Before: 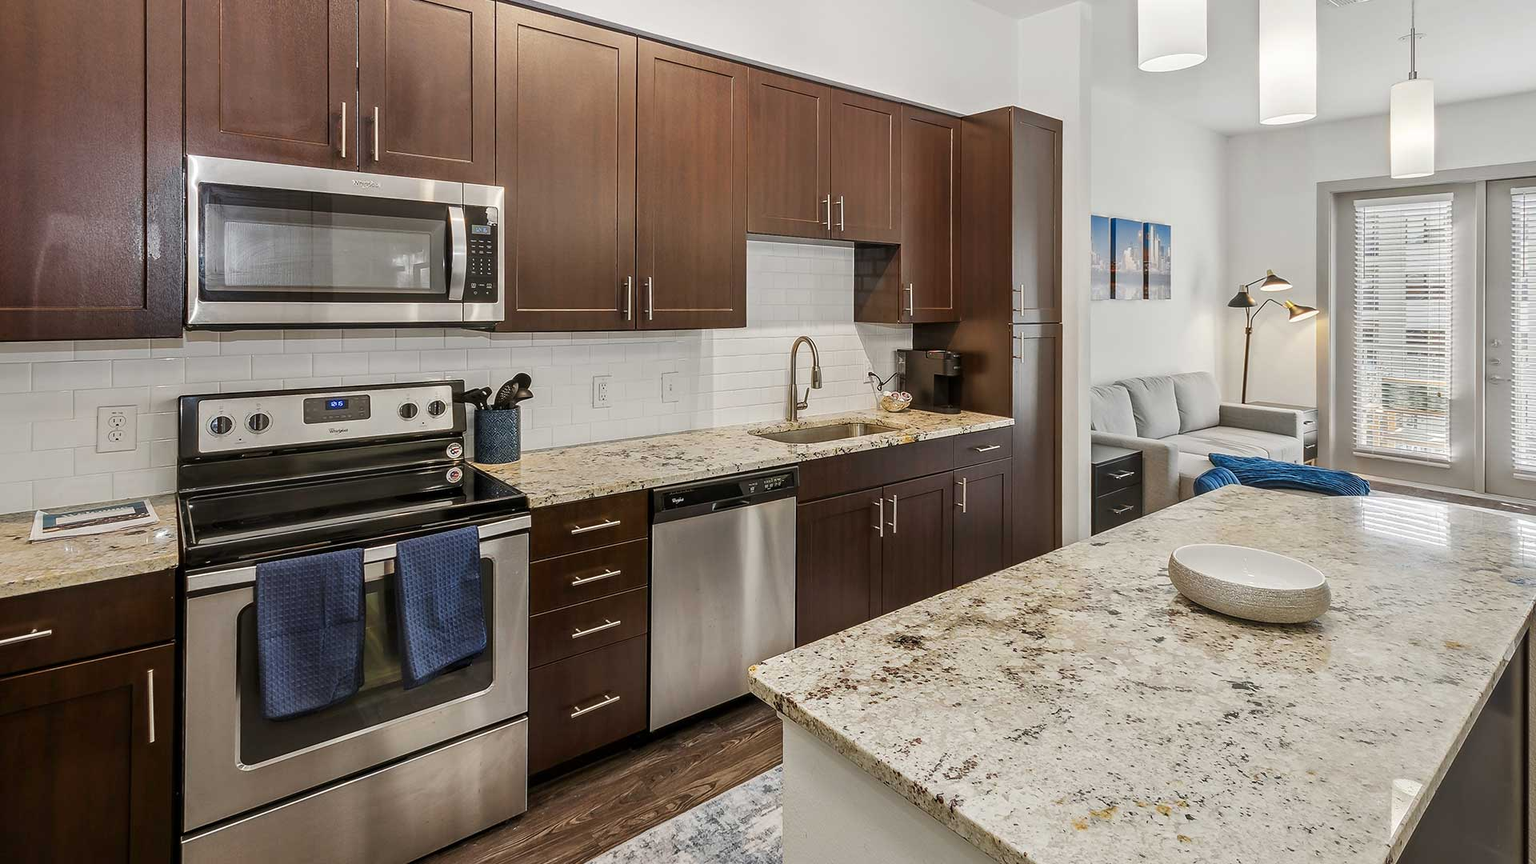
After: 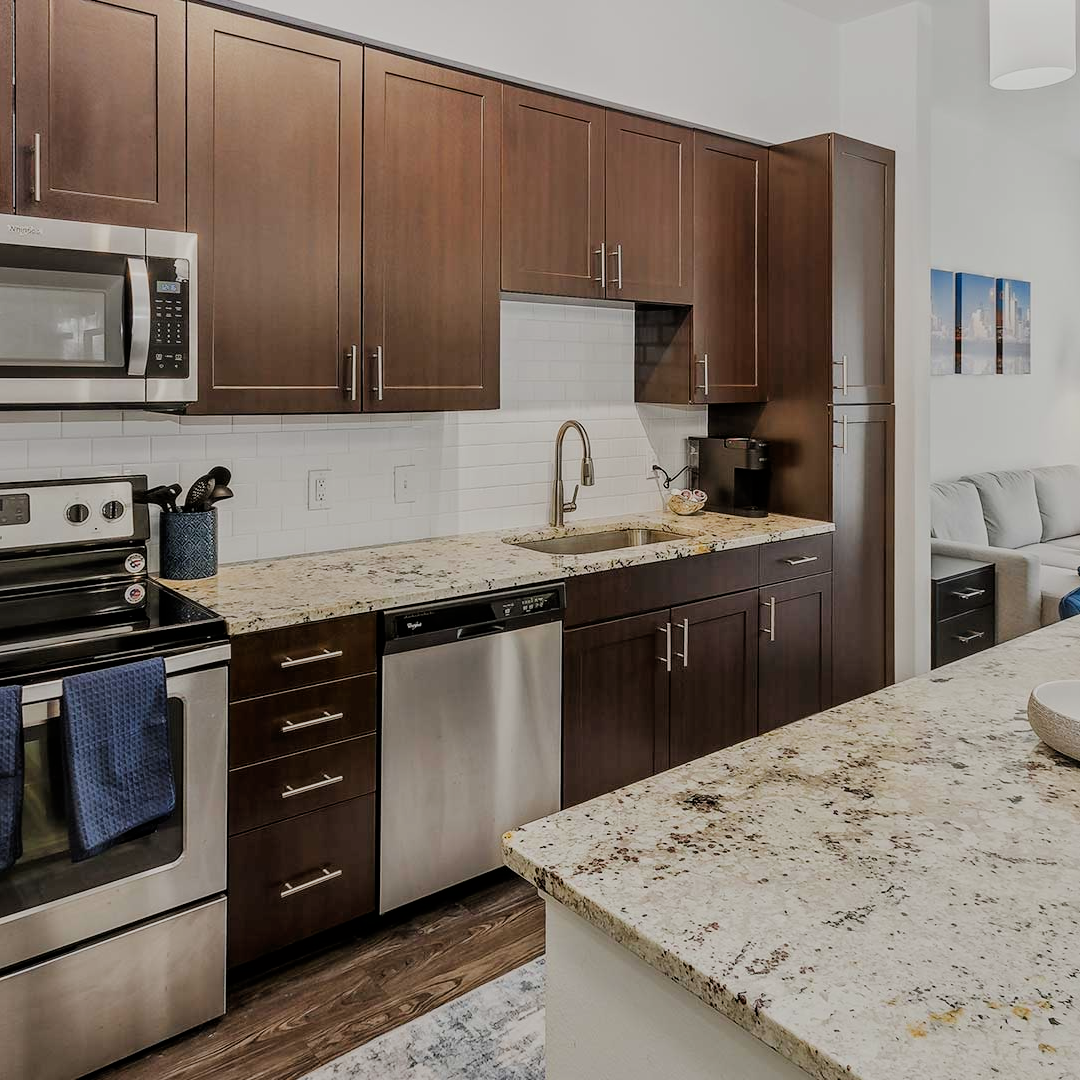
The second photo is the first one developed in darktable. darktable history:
crop and rotate: left 22.557%, right 21.144%
filmic rgb: black relative exposure -7.09 EV, white relative exposure 5.37 EV, hardness 3.02
